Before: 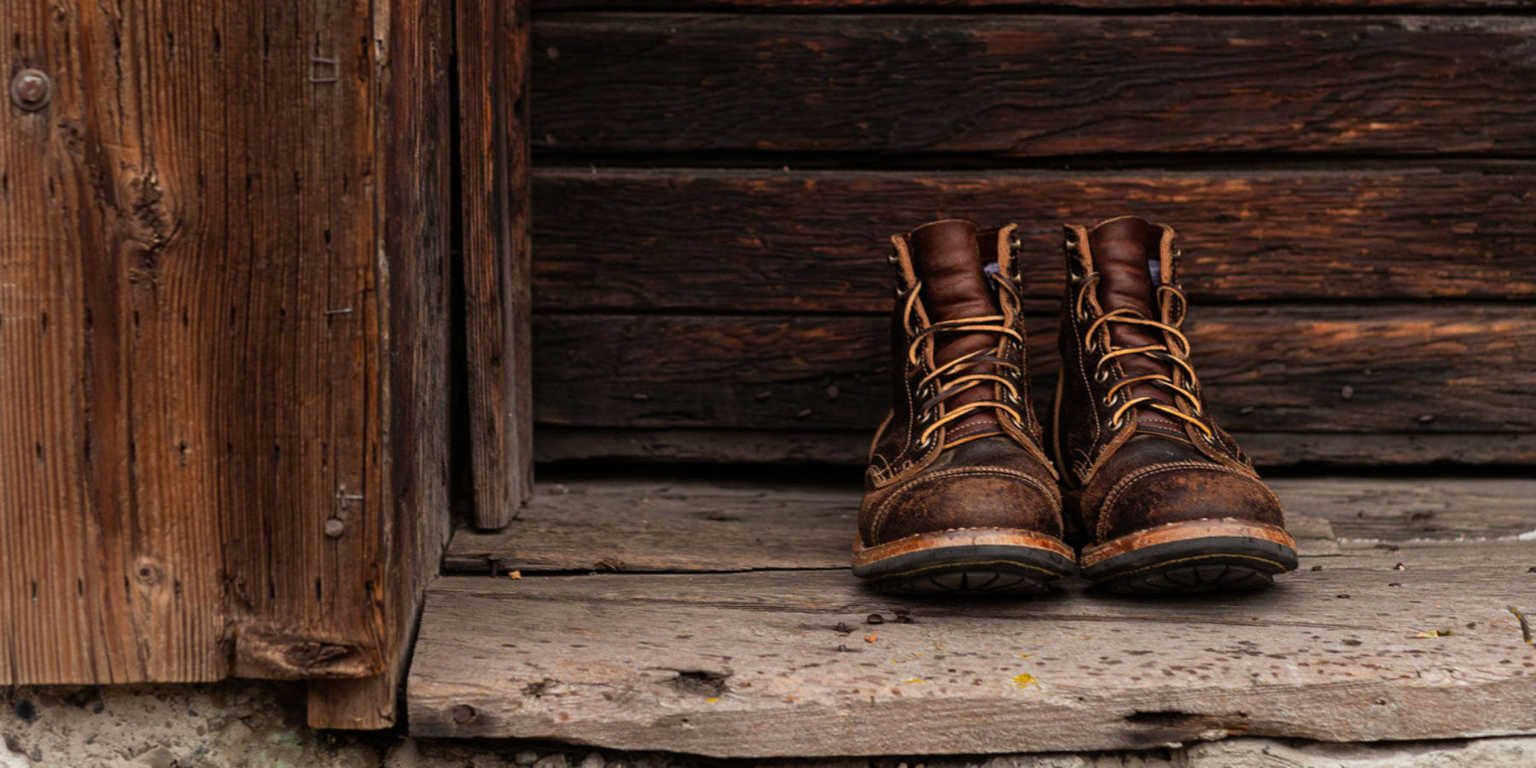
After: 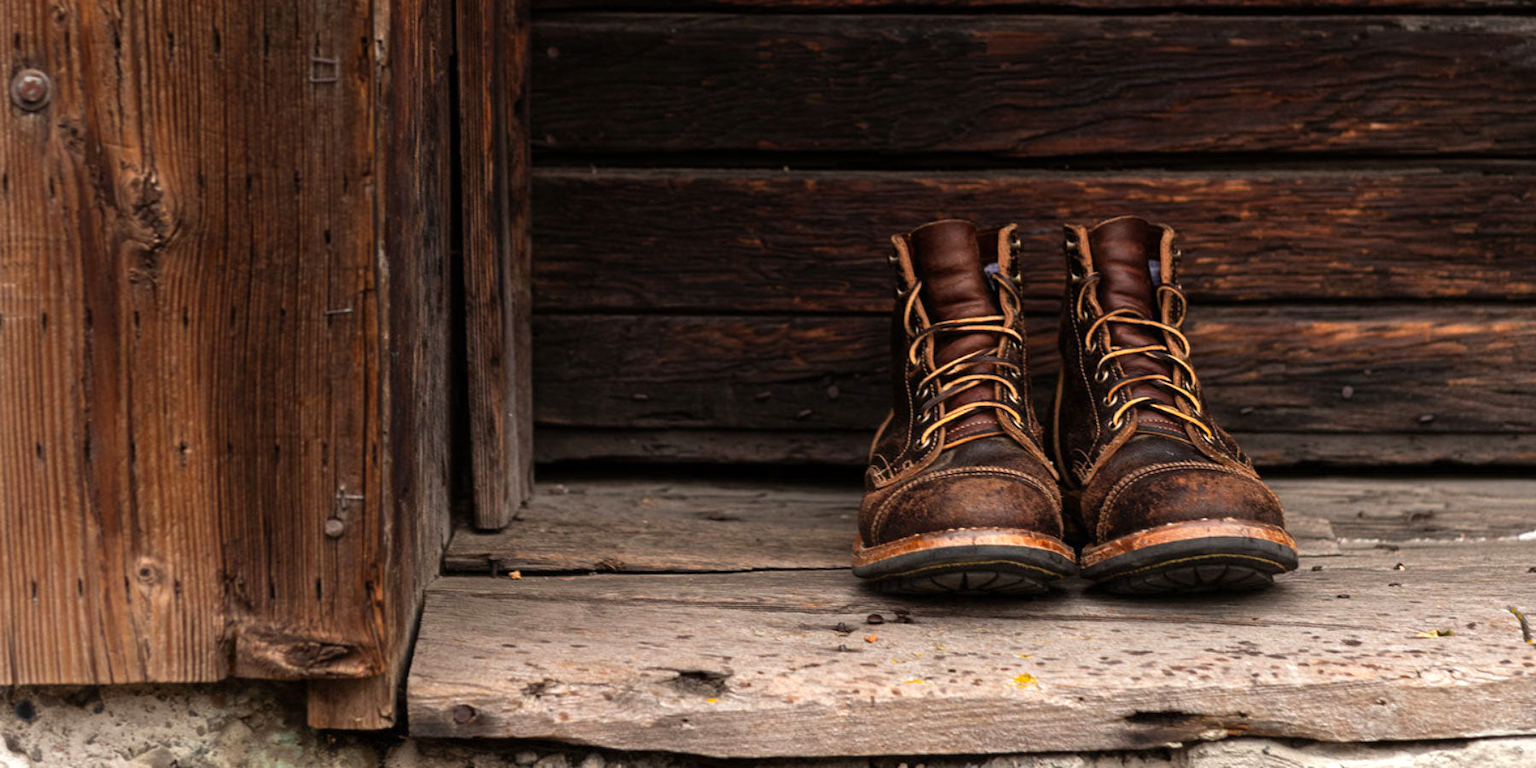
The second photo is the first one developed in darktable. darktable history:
tone equalizer: -8 EV -0.777 EV, -7 EV -0.687 EV, -6 EV -0.566 EV, -5 EV -0.404 EV, -3 EV 0.394 EV, -2 EV 0.6 EV, -1 EV 0.686 EV, +0 EV 0.761 EV, smoothing diameter 24.99%, edges refinement/feathering 5.99, preserve details guided filter
